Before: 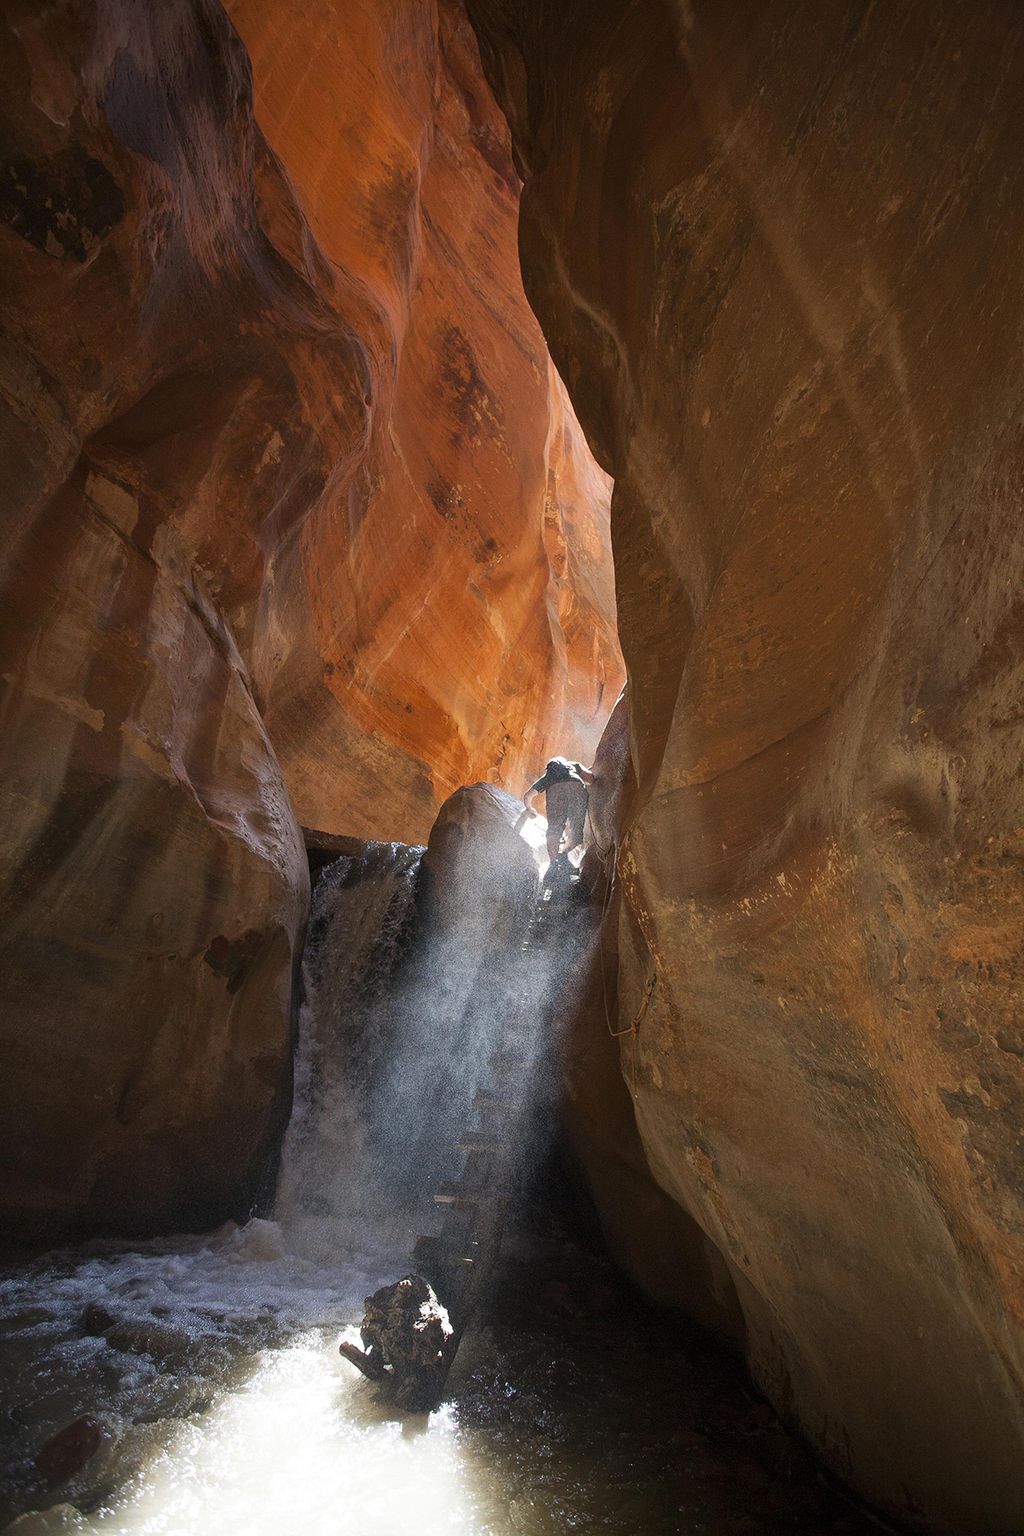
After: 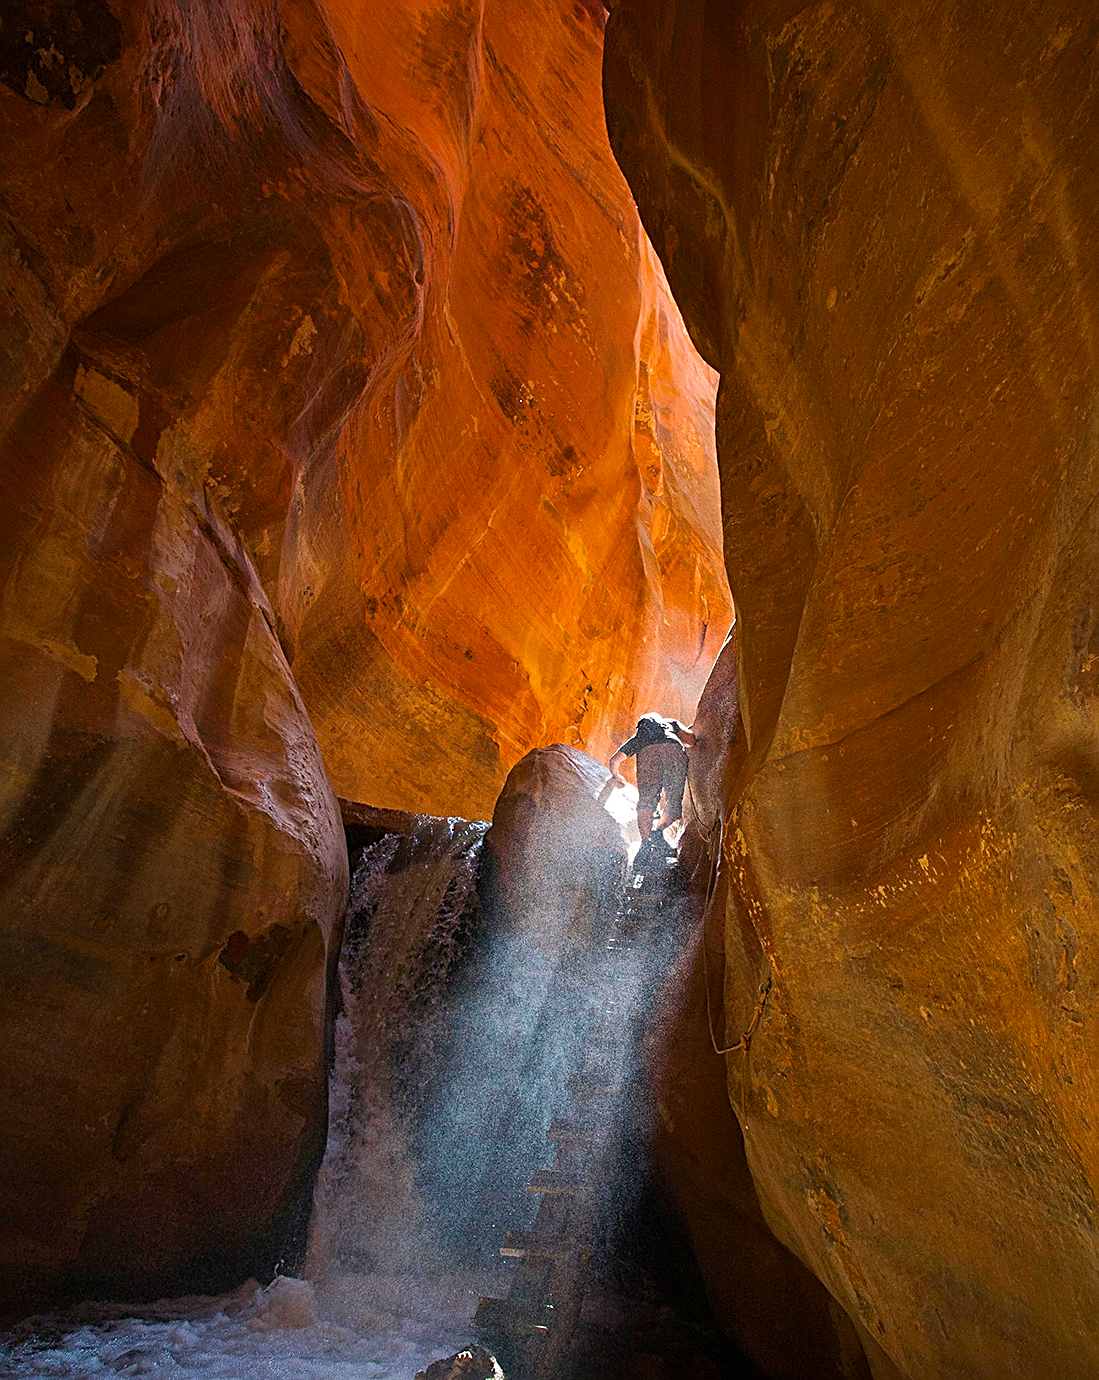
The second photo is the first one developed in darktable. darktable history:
sharpen: radius 2.584, amount 0.688
color balance rgb: perceptual saturation grading › global saturation 30%, global vibrance 20%
velvia: strength 15%
crop and rotate: left 2.425%, top 11.305%, right 9.6%, bottom 15.08%
